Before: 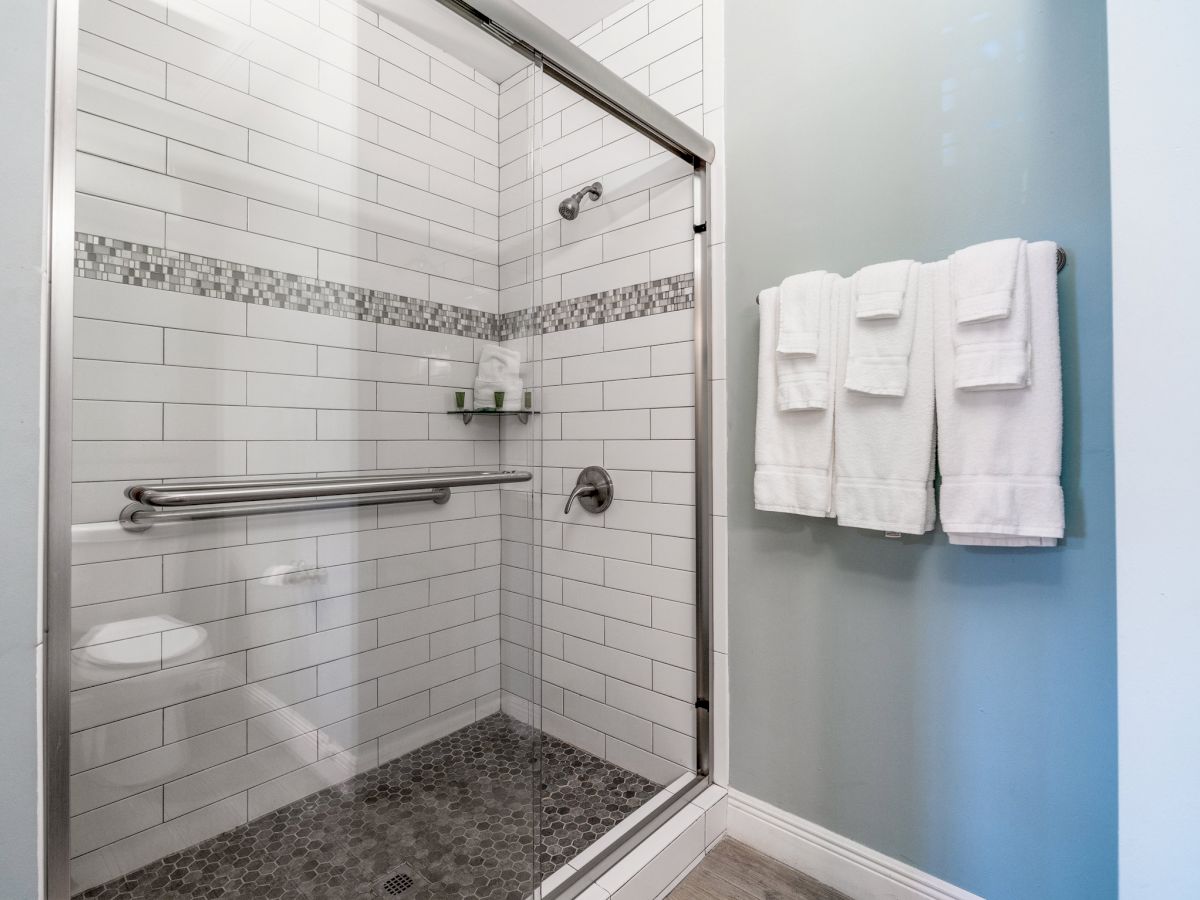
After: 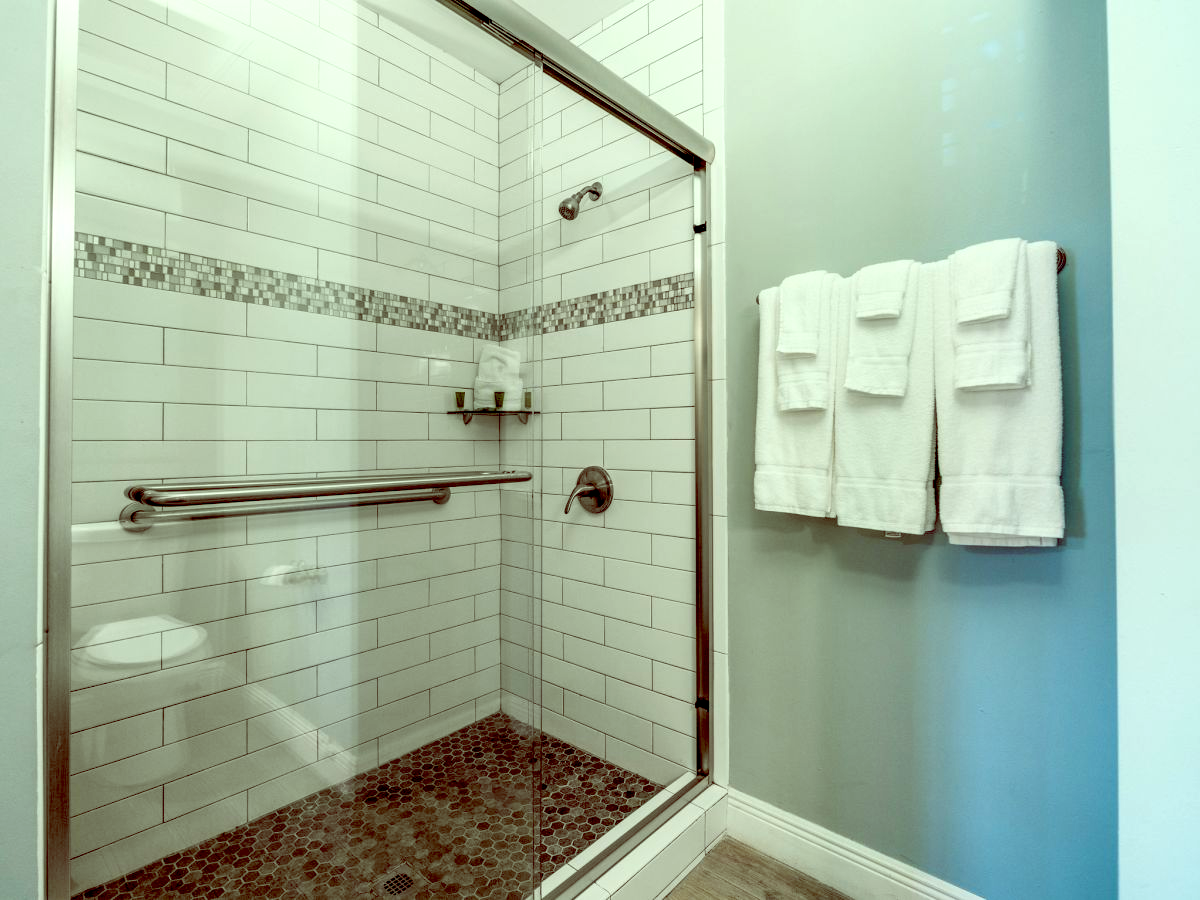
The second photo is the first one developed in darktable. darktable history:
exposure: black level correction 0.031, exposure 0.304 EV, compensate highlight preservation false
color balance: lift [1, 1.015, 0.987, 0.985], gamma [1, 0.959, 1.042, 0.958], gain [0.927, 0.938, 1.072, 0.928], contrast 1.5%
